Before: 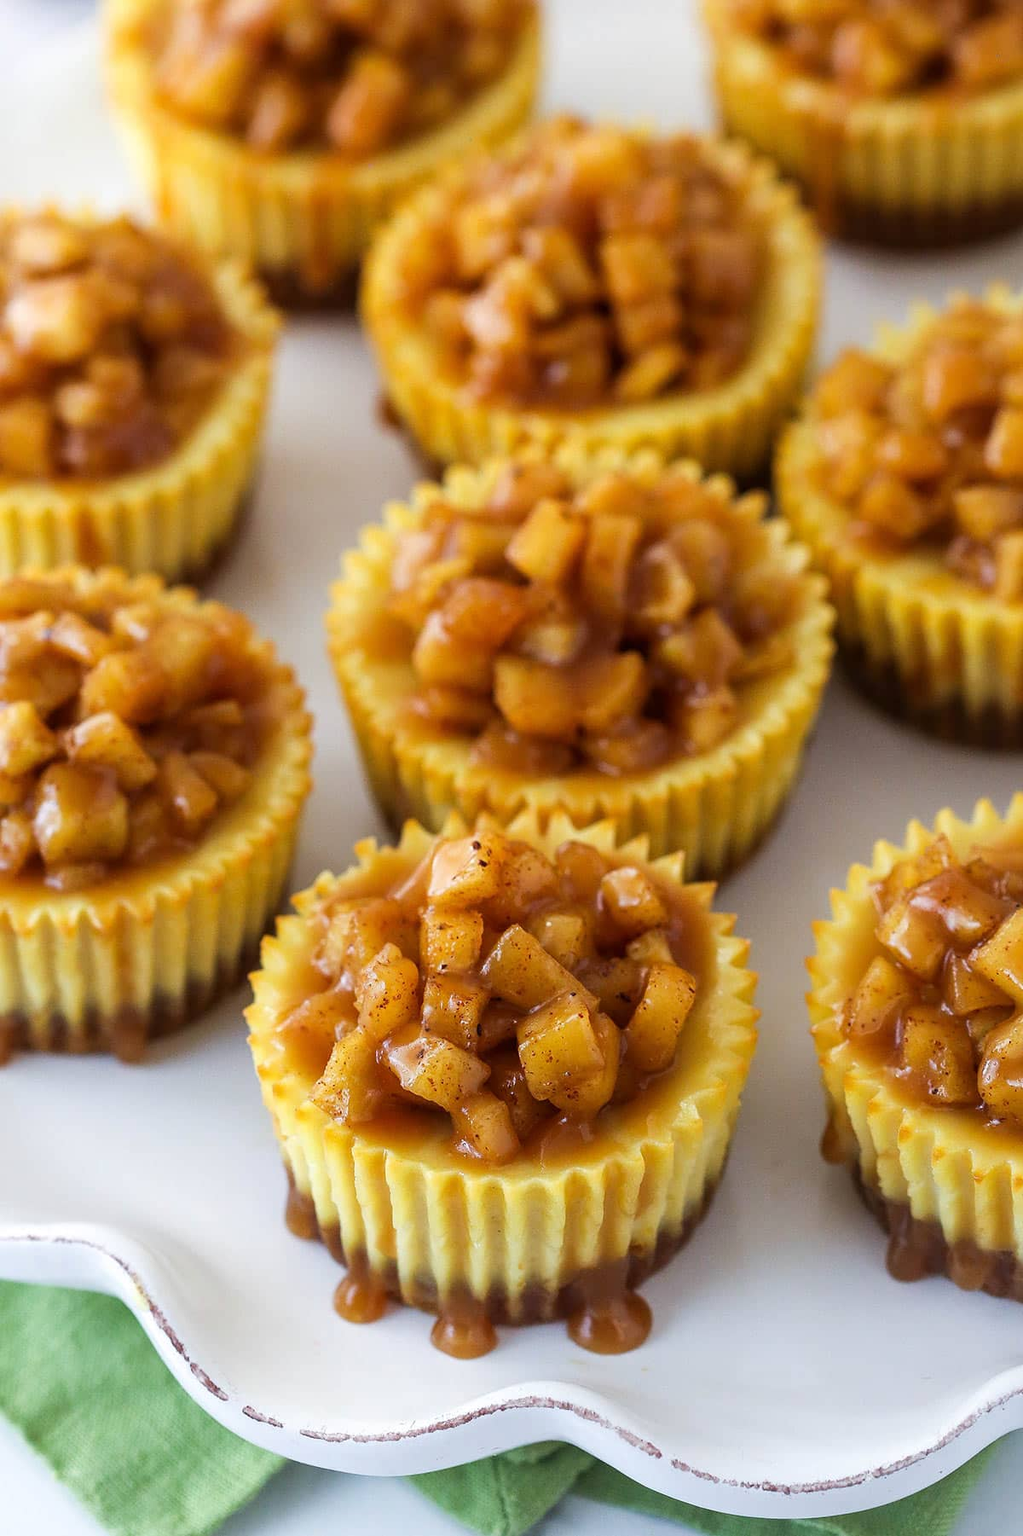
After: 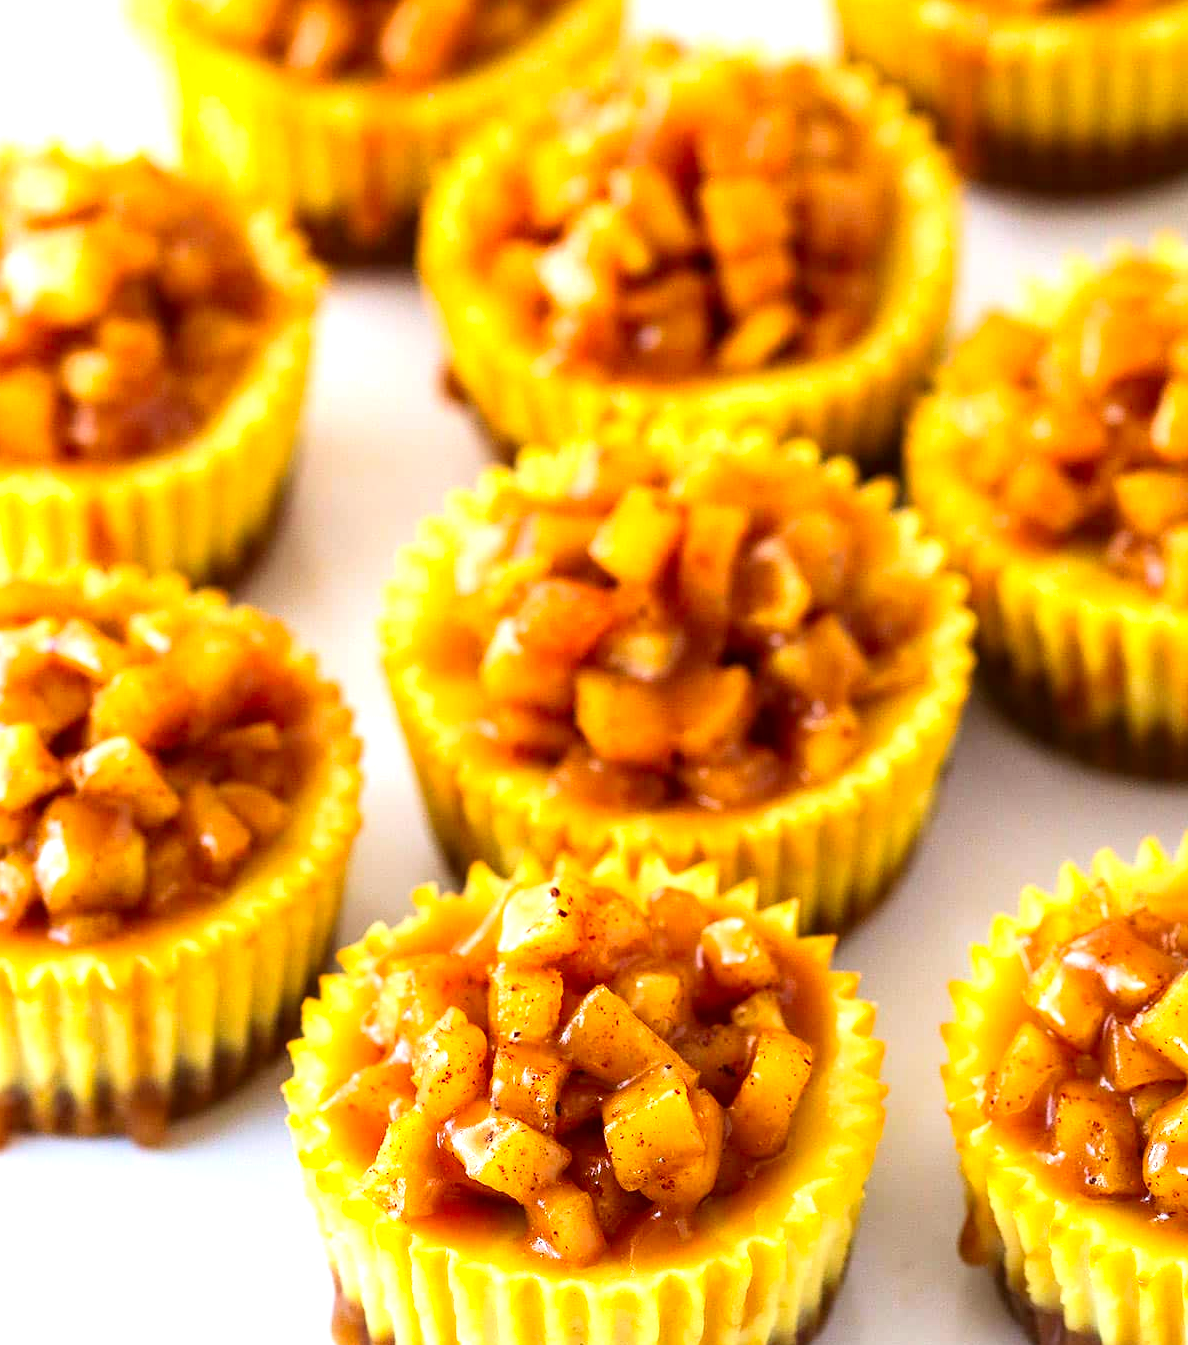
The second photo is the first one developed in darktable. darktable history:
exposure: exposure 0.948 EV, compensate highlight preservation false
contrast brightness saturation: contrast 0.157, saturation 0.329
crop: left 0.41%, top 5.52%, bottom 19.75%
